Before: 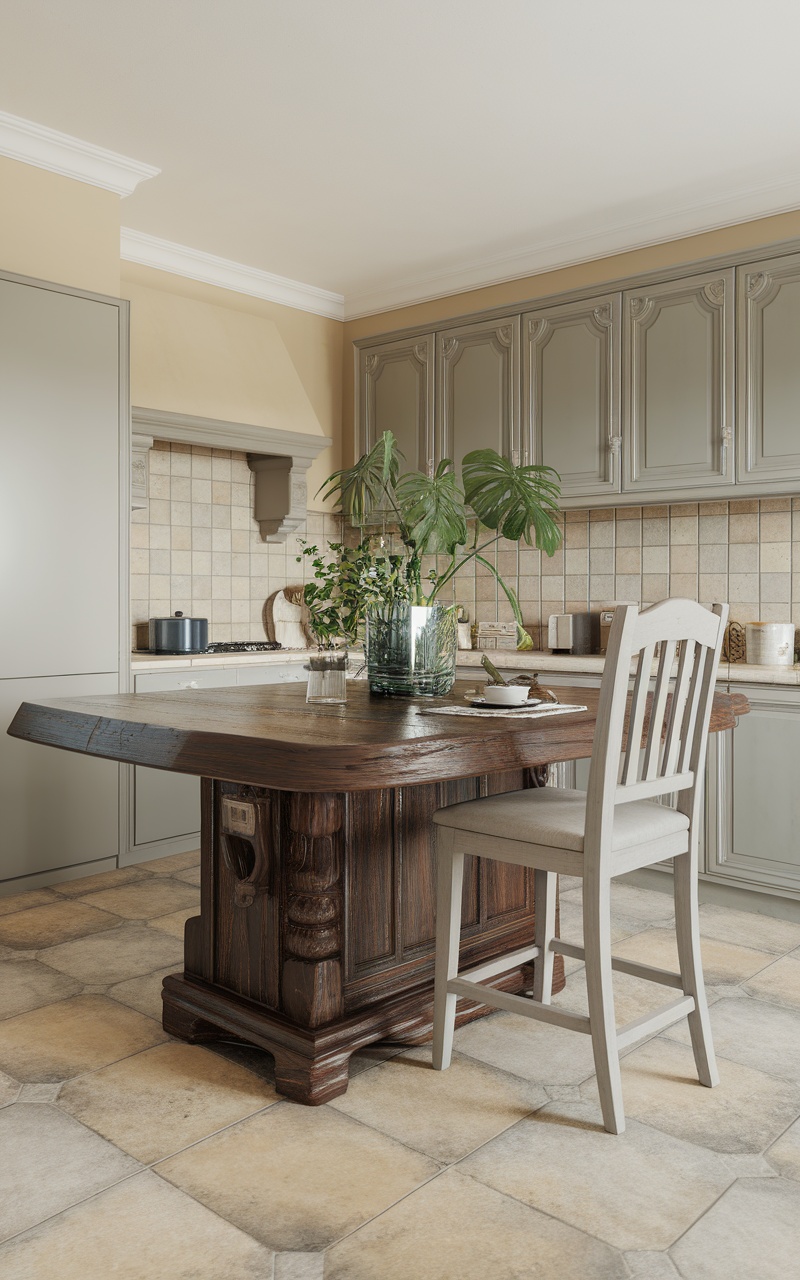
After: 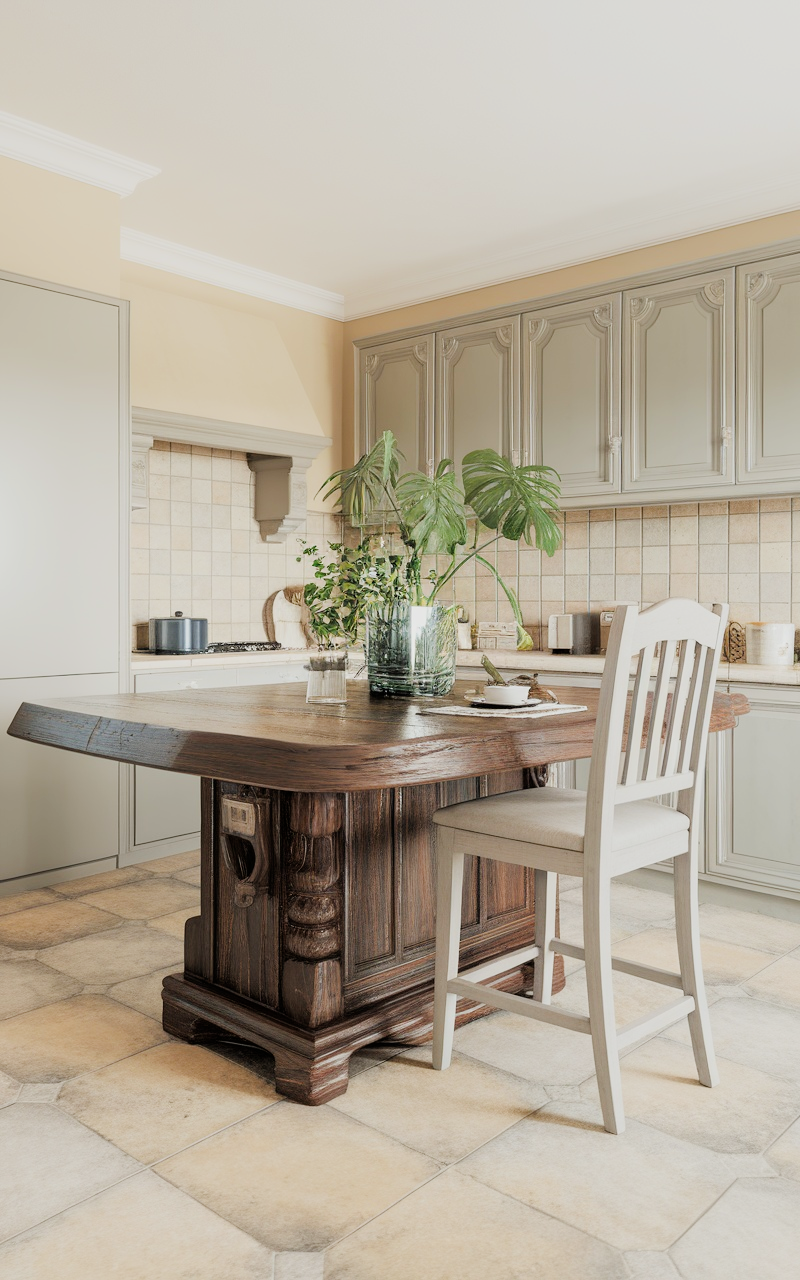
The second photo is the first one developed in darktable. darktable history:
white balance: emerald 1
filmic rgb: black relative exposure -7.15 EV, white relative exposure 5.36 EV, hardness 3.02
exposure: exposure 0.999 EV, compensate highlight preservation false
